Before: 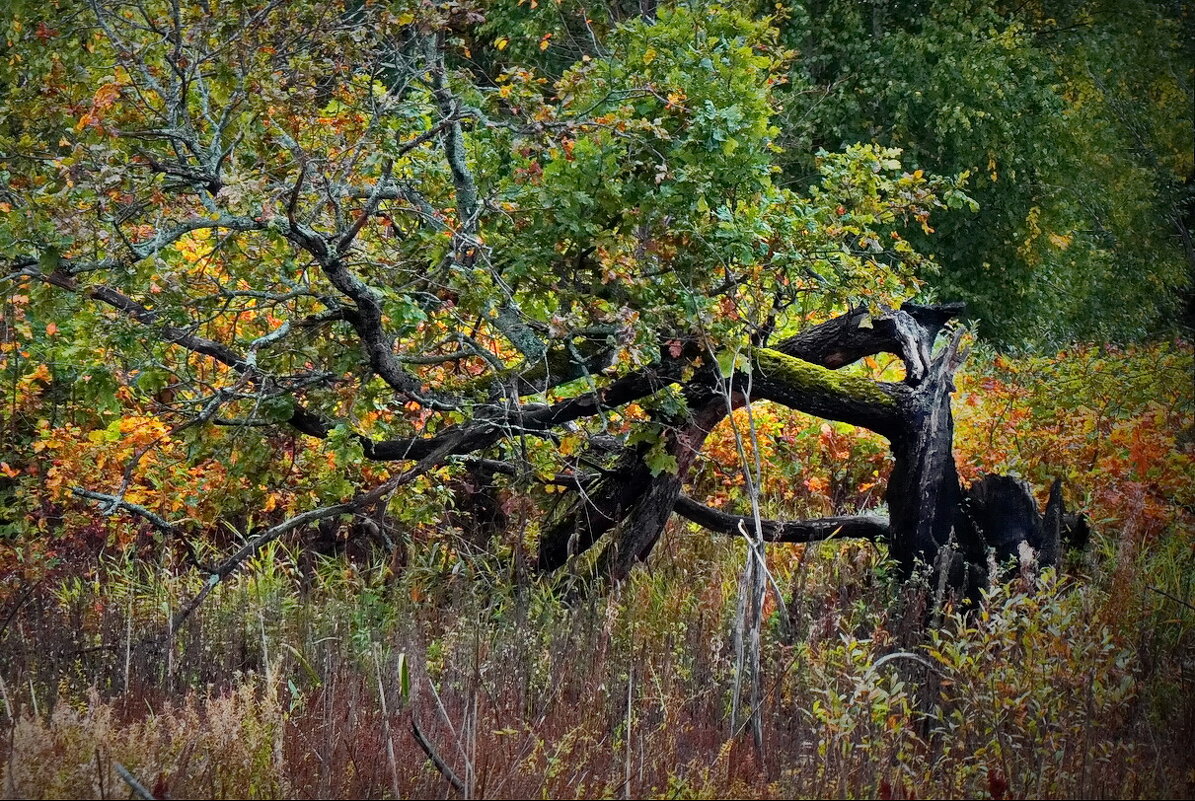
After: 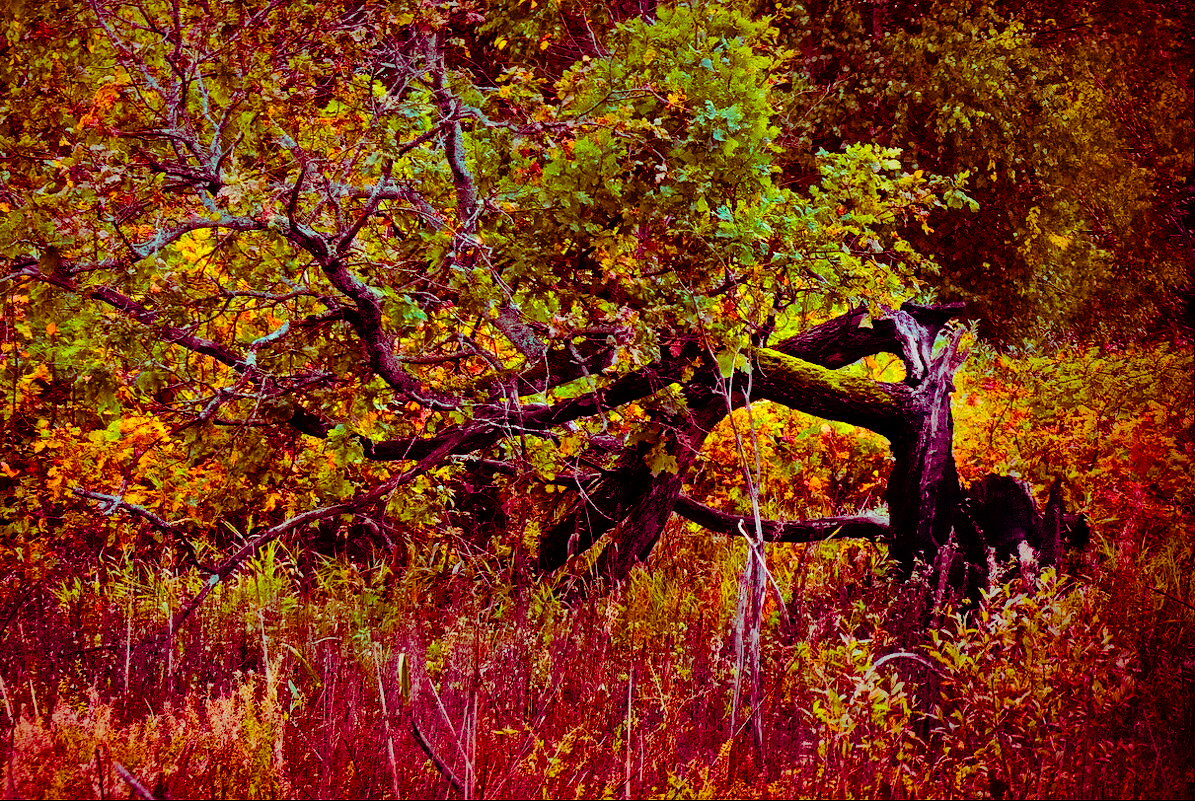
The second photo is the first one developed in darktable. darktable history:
contrast brightness saturation: saturation -0.084
color balance rgb: shadows lift › luminance -18.477%, shadows lift › chroma 35.368%, power › luminance -3.876%, power › chroma 0.54%, power › hue 39.45°, linear chroma grading › global chroma 25.479%, perceptual saturation grading › global saturation 36.517%, perceptual saturation grading › shadows 35.214%, global vibrance 14.328%
color zones: curves: ch0 [(0, 0.613) (0.01, 0.613) (0.245, 0.448) (0.498, 0.529) (0.642, 0.665) (0.879, 0.777) (0.99, 0.613)]; ch1 [(0, 0.035) (0.121, 0.189) (0.259, 0.197) (0.415, 0.061) (0.589, 0.022) (0.732, 0.022) (0.857, 0.026) (0.991, 0.053)], mix -137.53%
shadows and highlights: shadows 36.69, highlights -27.13, soften with gaussian
